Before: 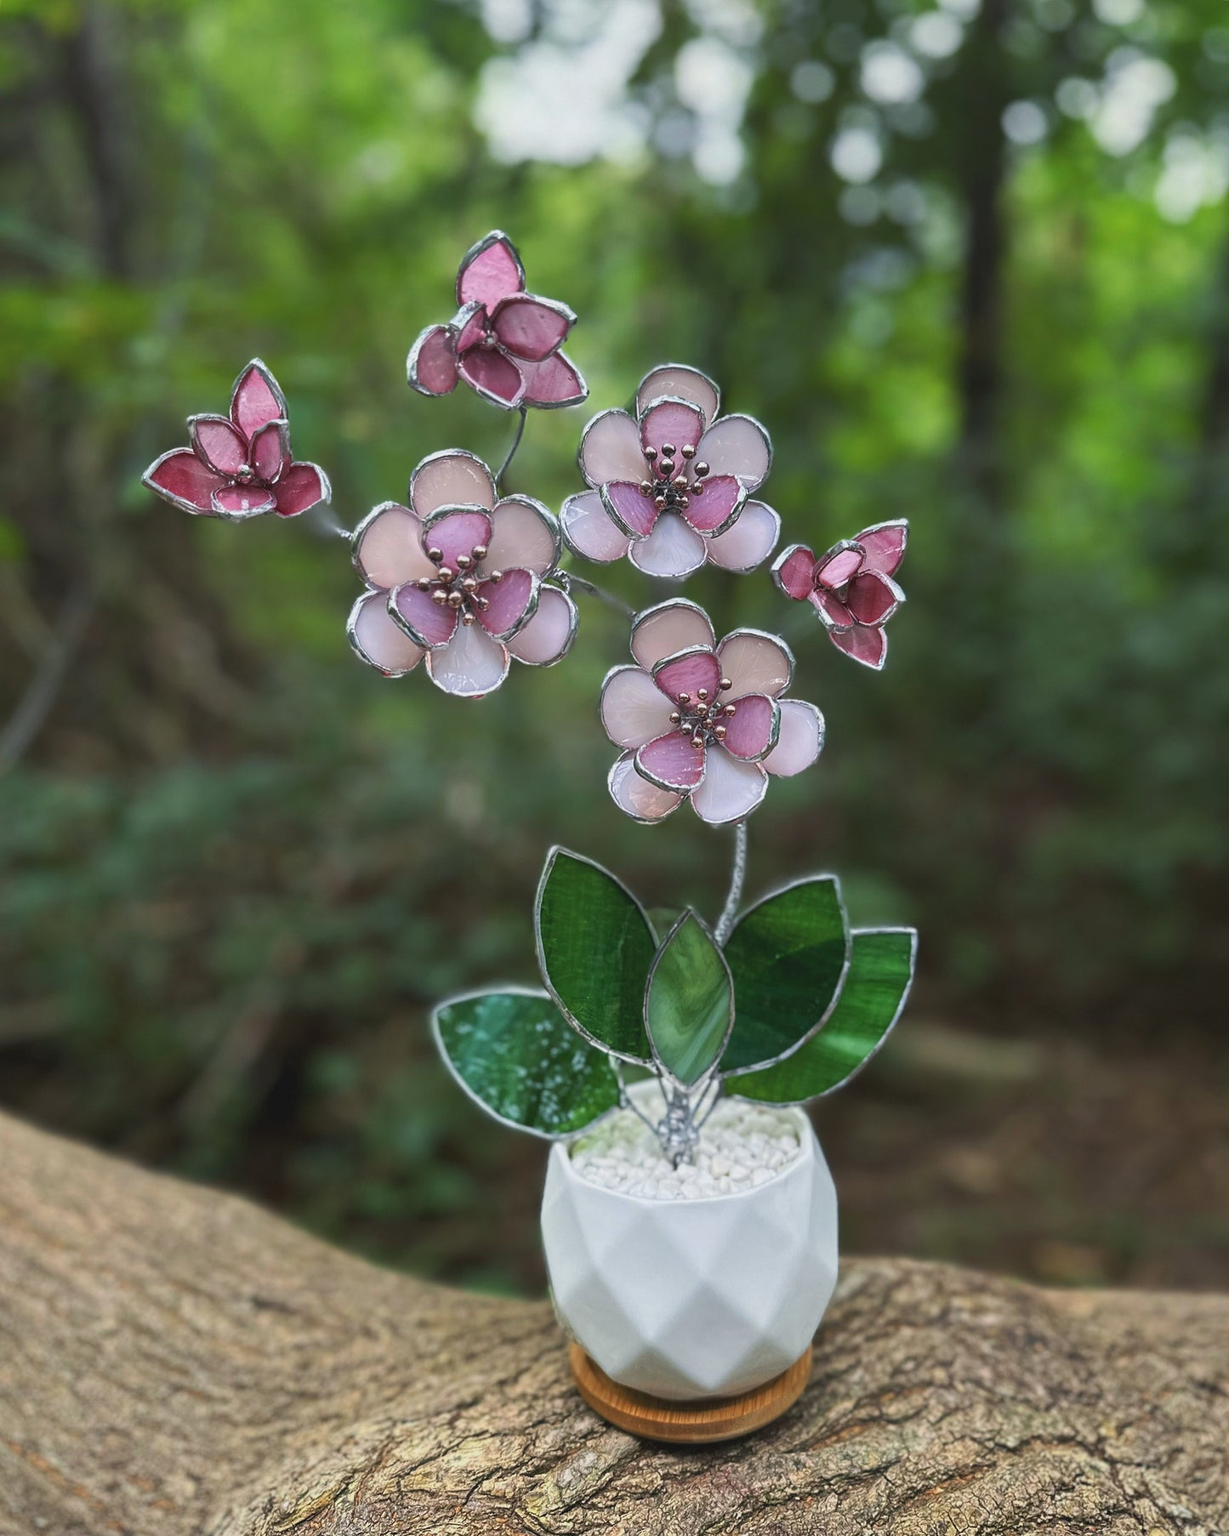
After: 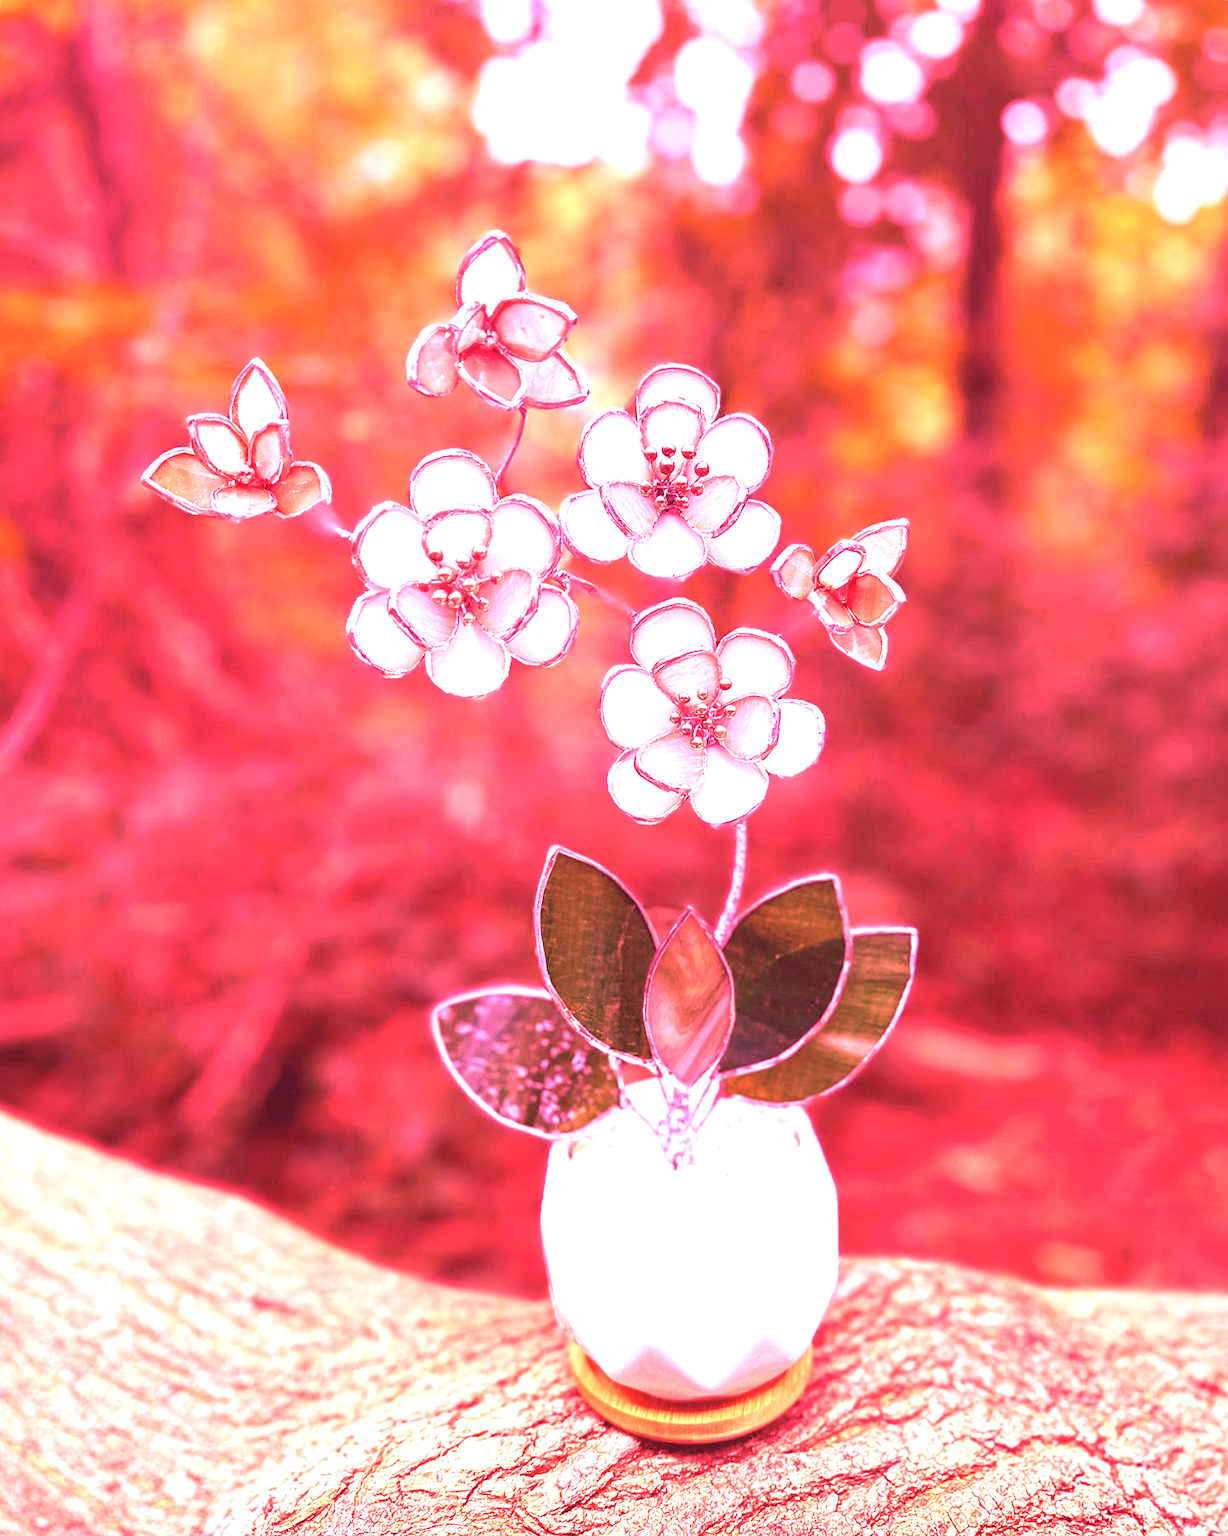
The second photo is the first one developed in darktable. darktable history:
white balance: red 4.26, blue 1.802
velvia: on, module defaults
